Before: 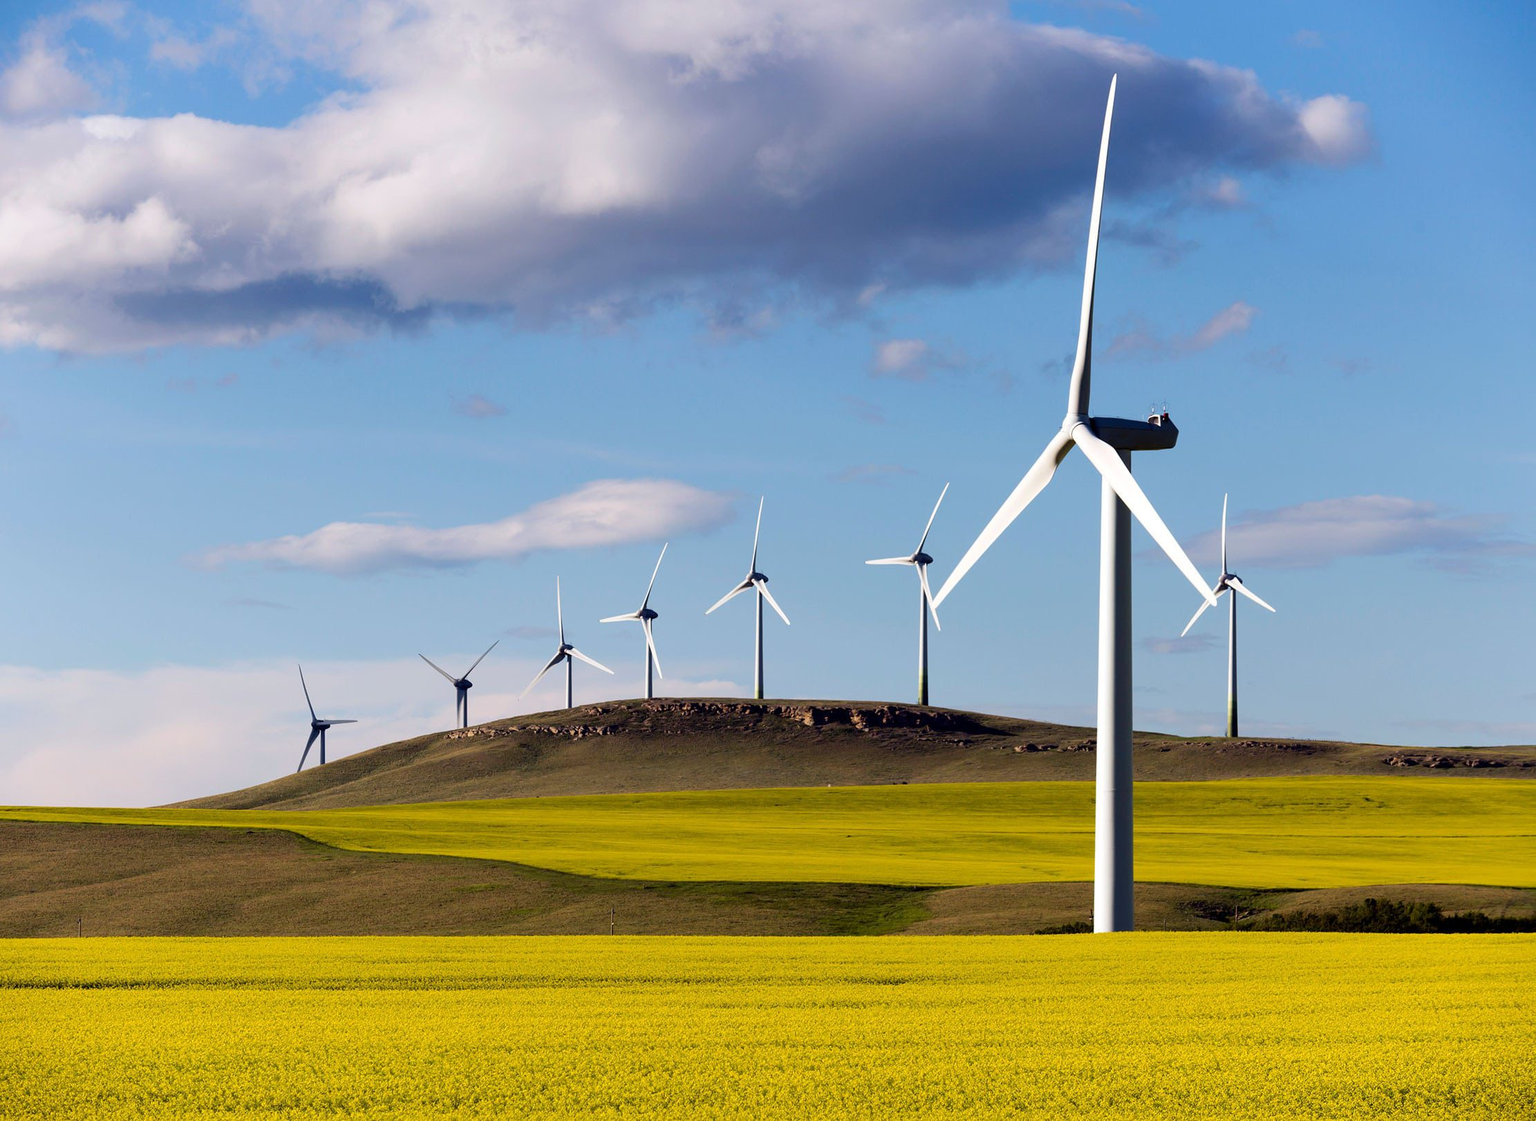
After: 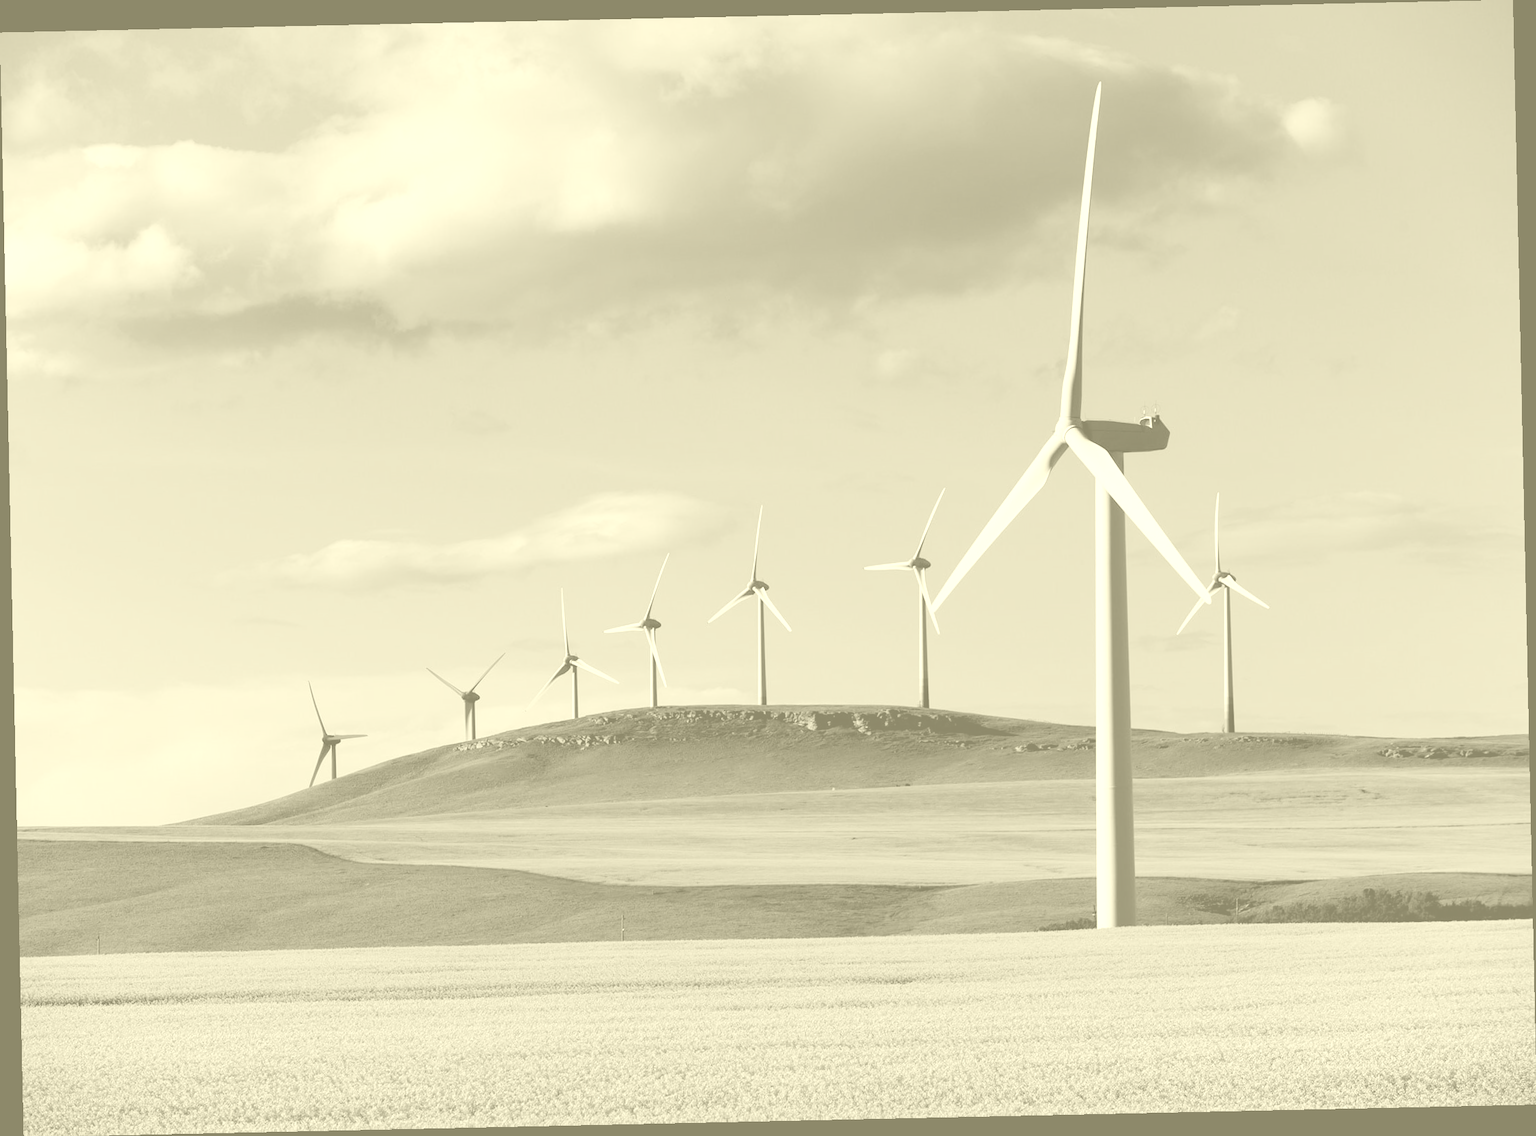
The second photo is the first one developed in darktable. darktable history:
rotate and perspective: rotation -1.24°, automatic cropping off
colorize: hue 43.2°, saturation 40%, version 1
